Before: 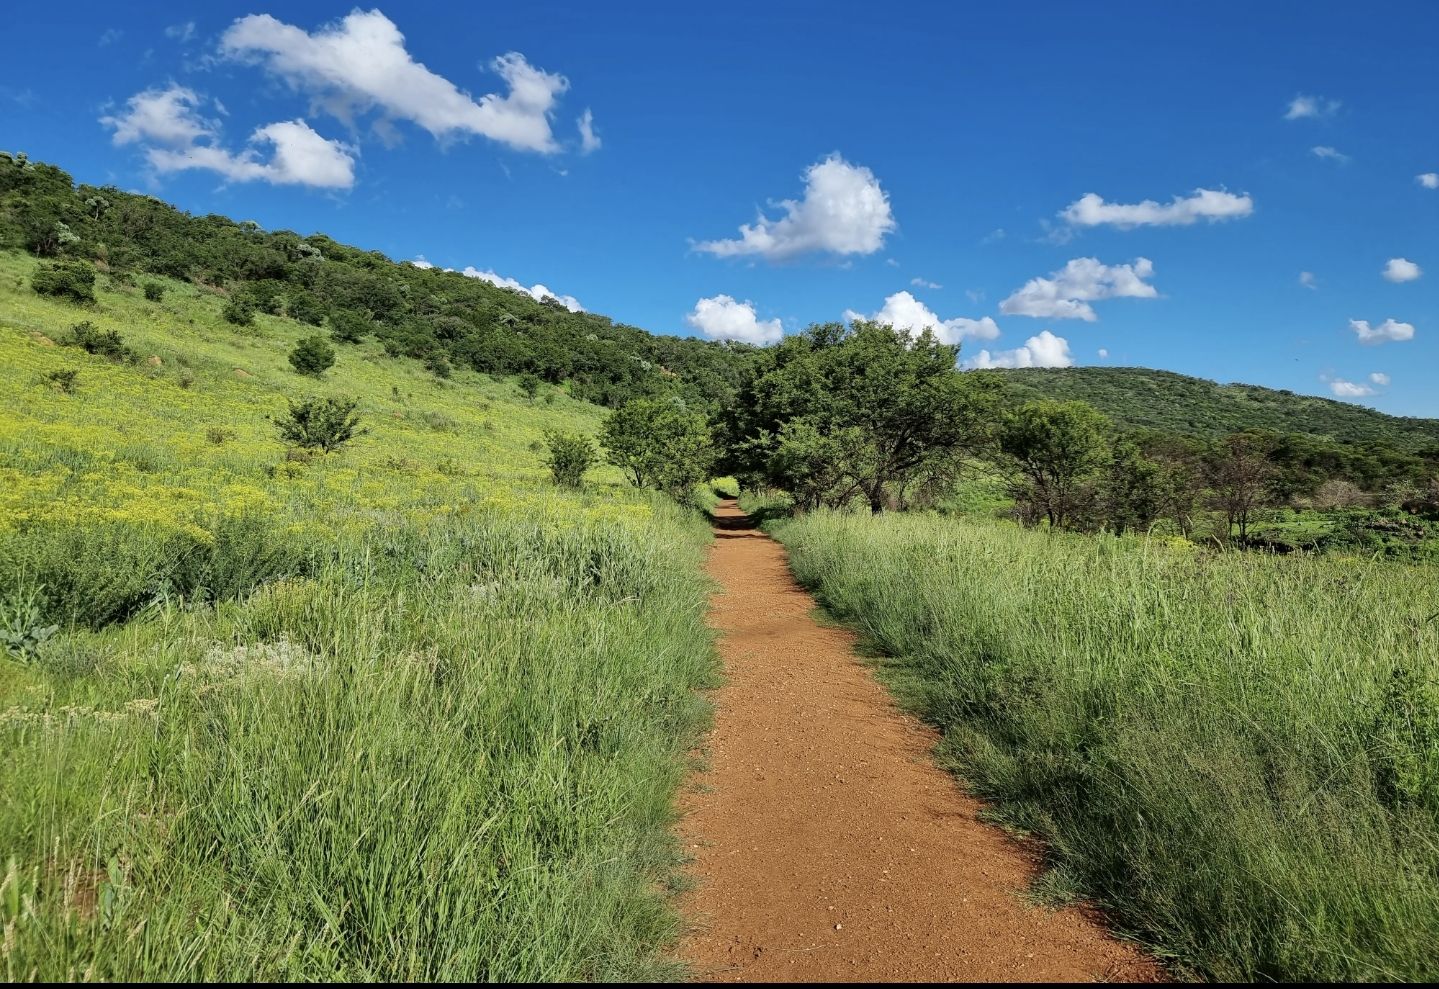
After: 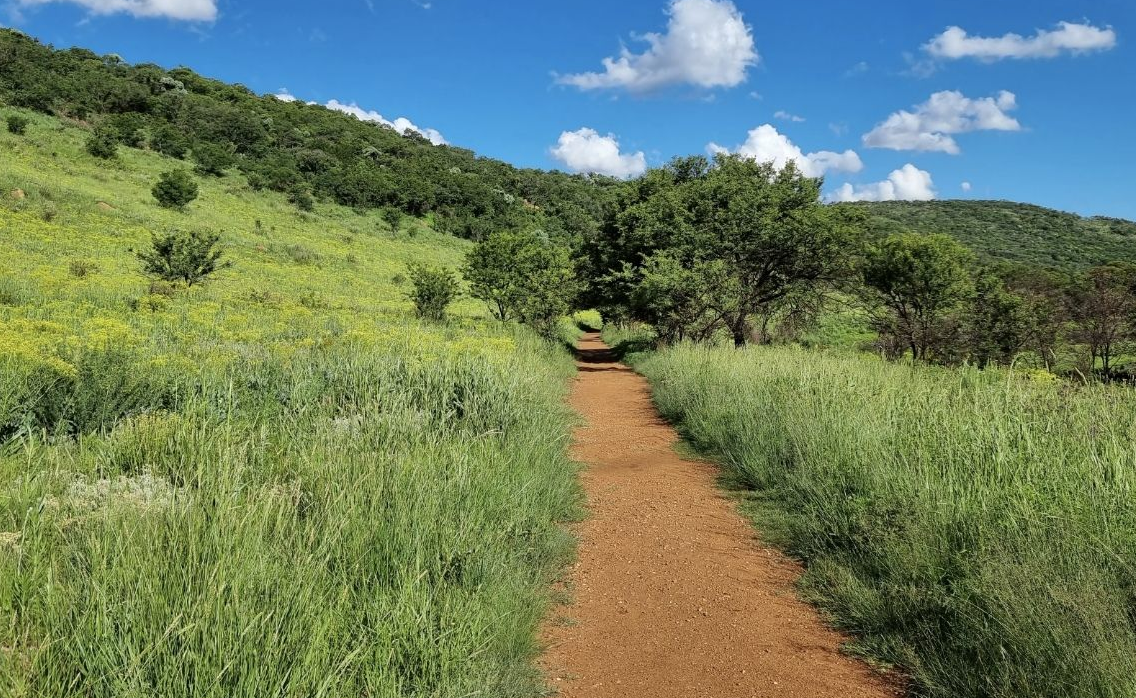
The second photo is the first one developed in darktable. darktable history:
crop: left 9.568%, top 16.976%, right 10.924%, bottom 12.403%
